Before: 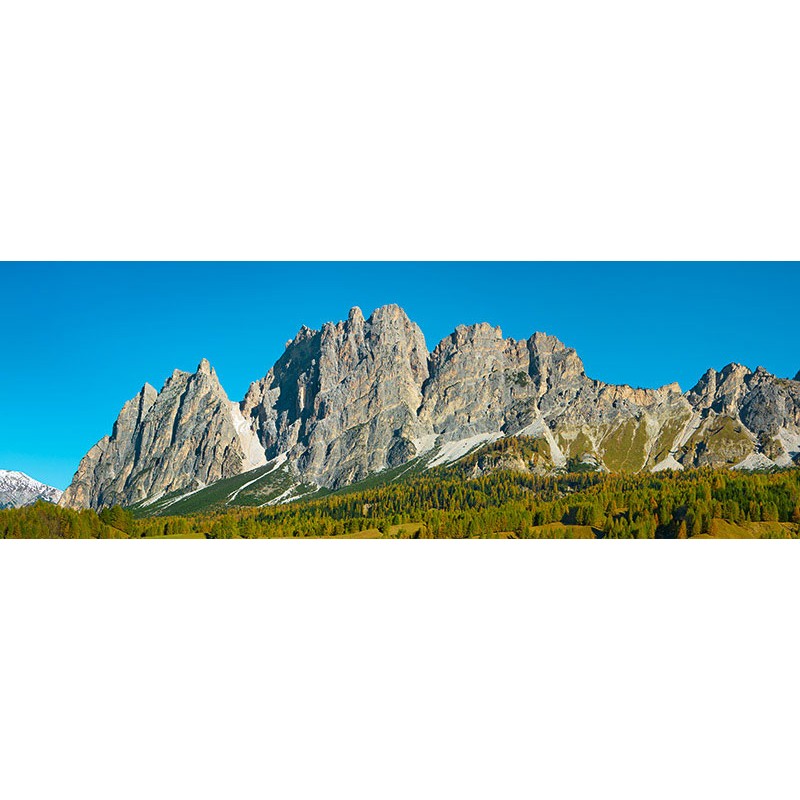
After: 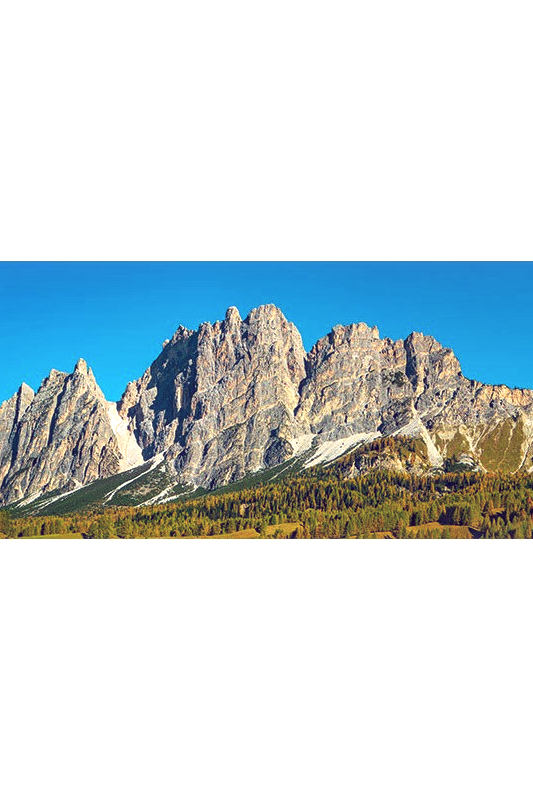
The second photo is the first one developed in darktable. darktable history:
local contrast: on, module defaults
crop: left 15.419%, right 17.914%
color balance: lift [1.001, 0.997, 0.99, 1.01], gamma [1.007, 1, 0.975, 1.025], gain [1, 1.065, 1.052, 0.935], contrast 13.25%
